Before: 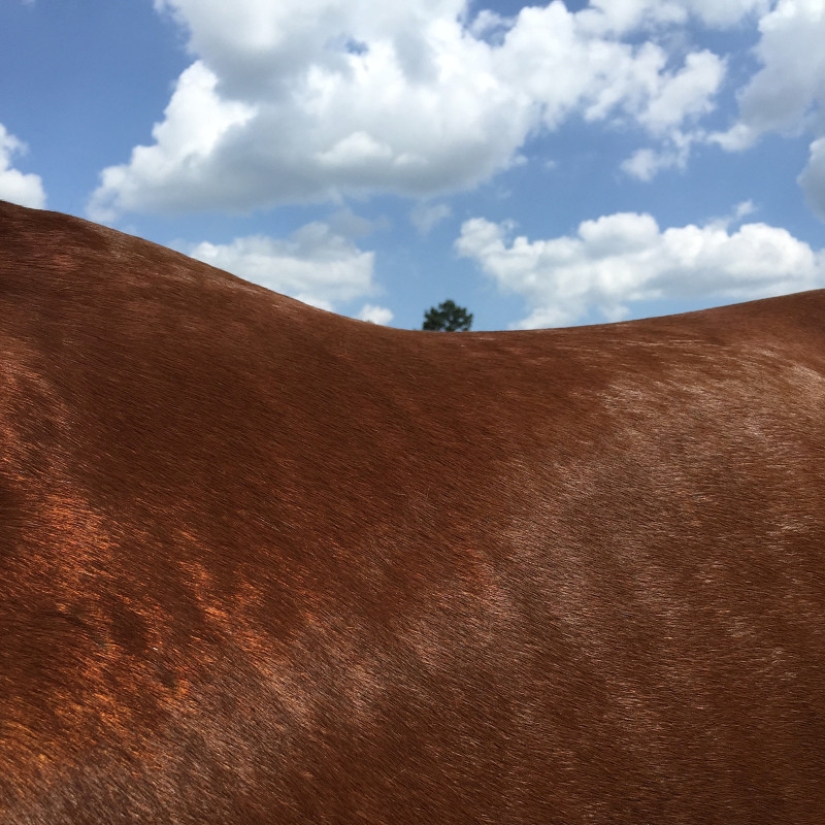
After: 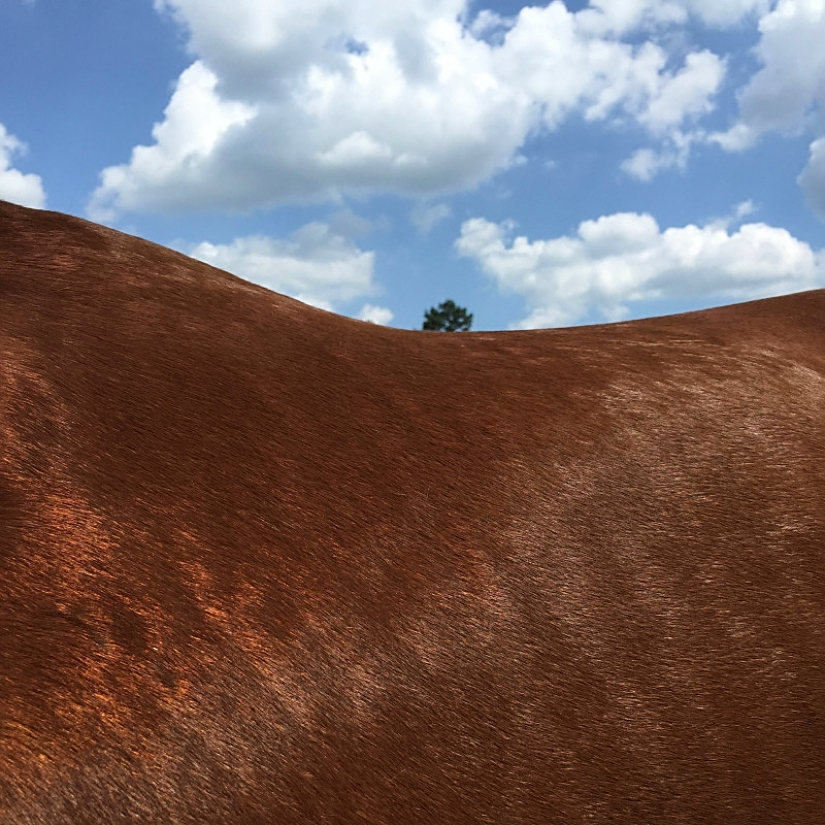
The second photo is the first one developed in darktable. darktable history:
sharpen: on, module defaults
velvia: strength 17.11%
